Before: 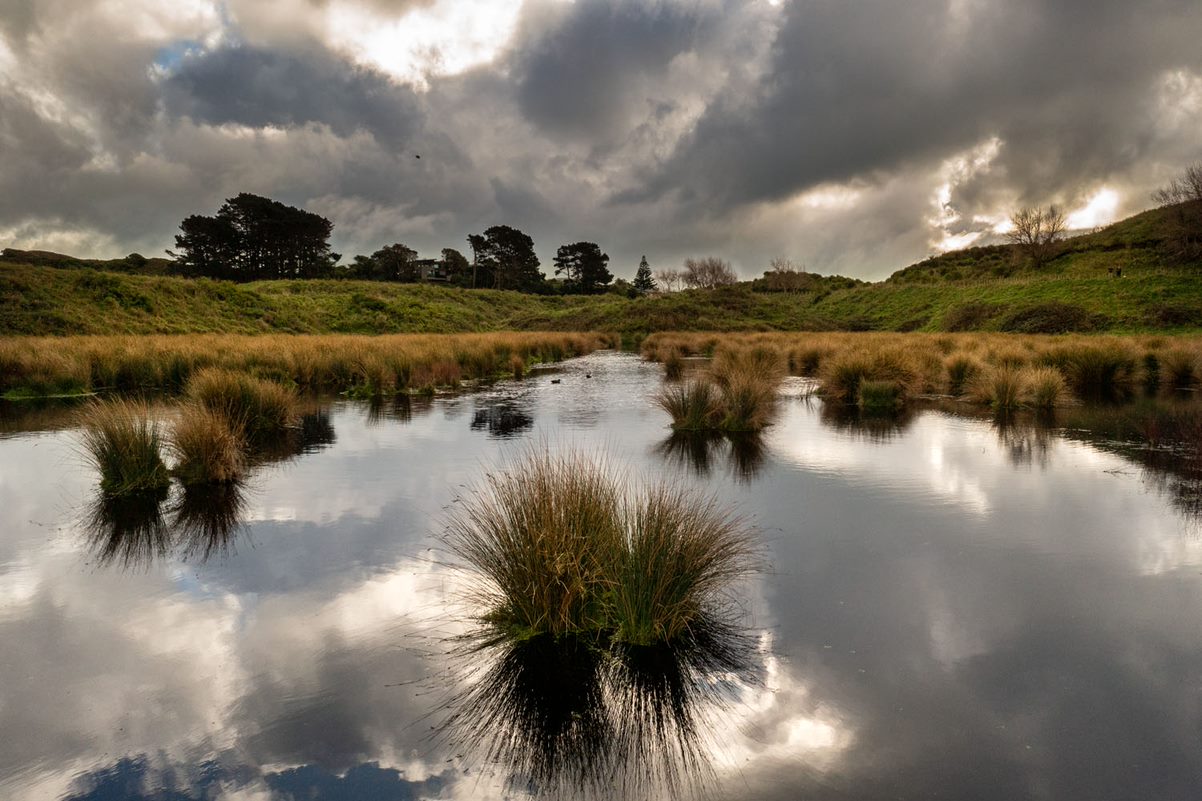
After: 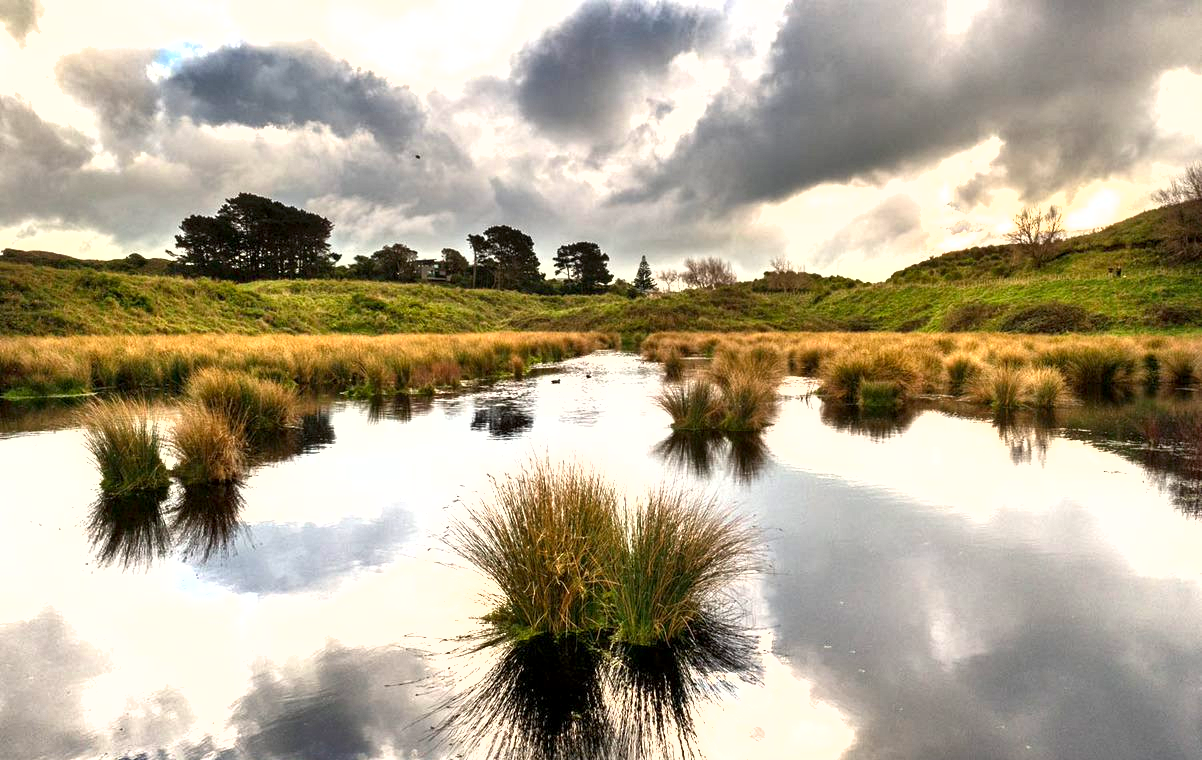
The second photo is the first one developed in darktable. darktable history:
exposure: black level correction 0.001, exposure 1.646 EV, compensate exposure bias true, compensate highlight preservation false
white balance: red 1, blue 1
shadows and highlights: shadows 40, highlights -54, highlights color adjustment 46%, low approximation 0.01, soften with gaussian
crop and rotate: top 0%, bottom 5.097%
